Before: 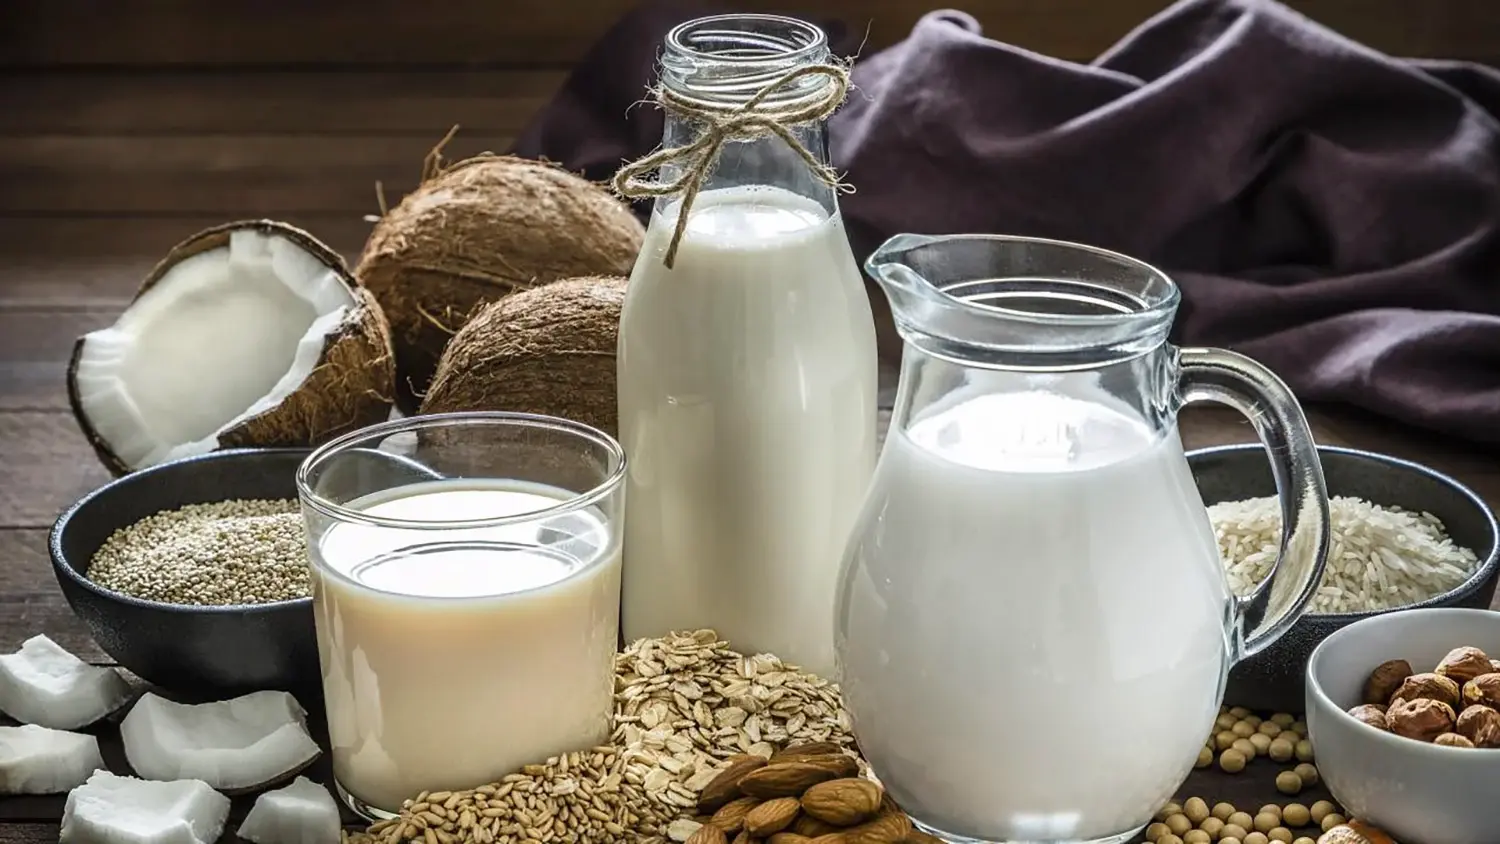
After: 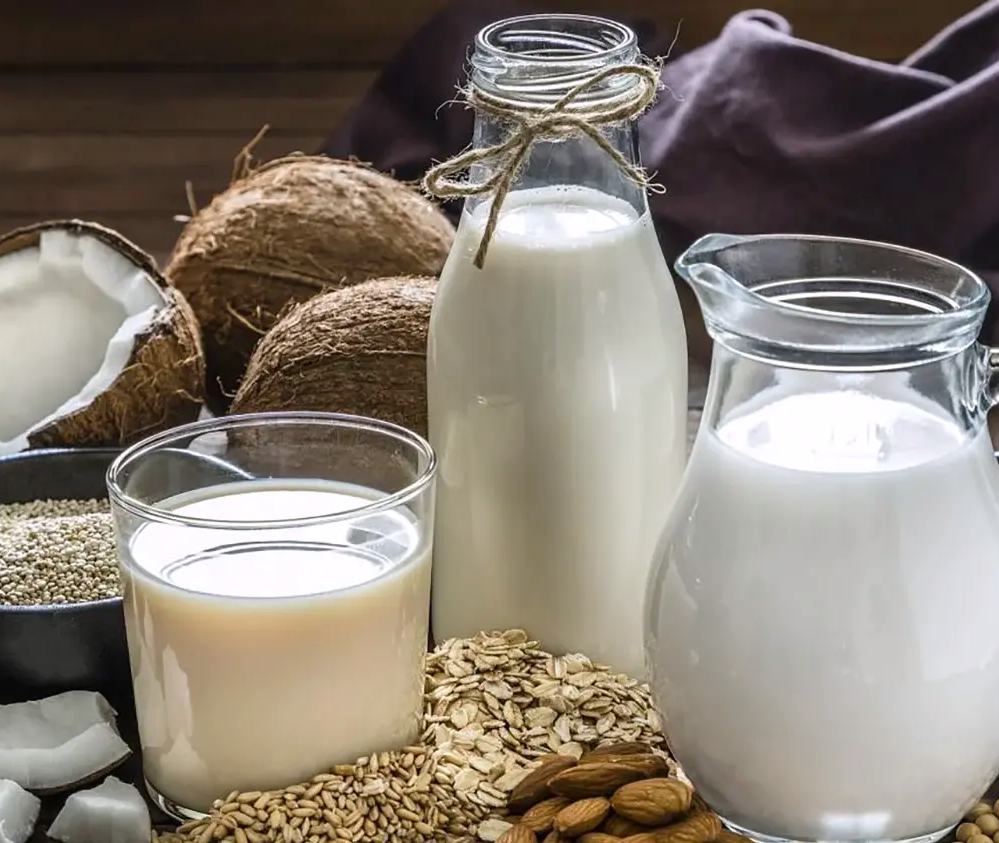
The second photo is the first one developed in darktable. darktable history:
white balance: red 1.009, blue 1.027
crop and rotate: left 12.673%, right 20.66%
